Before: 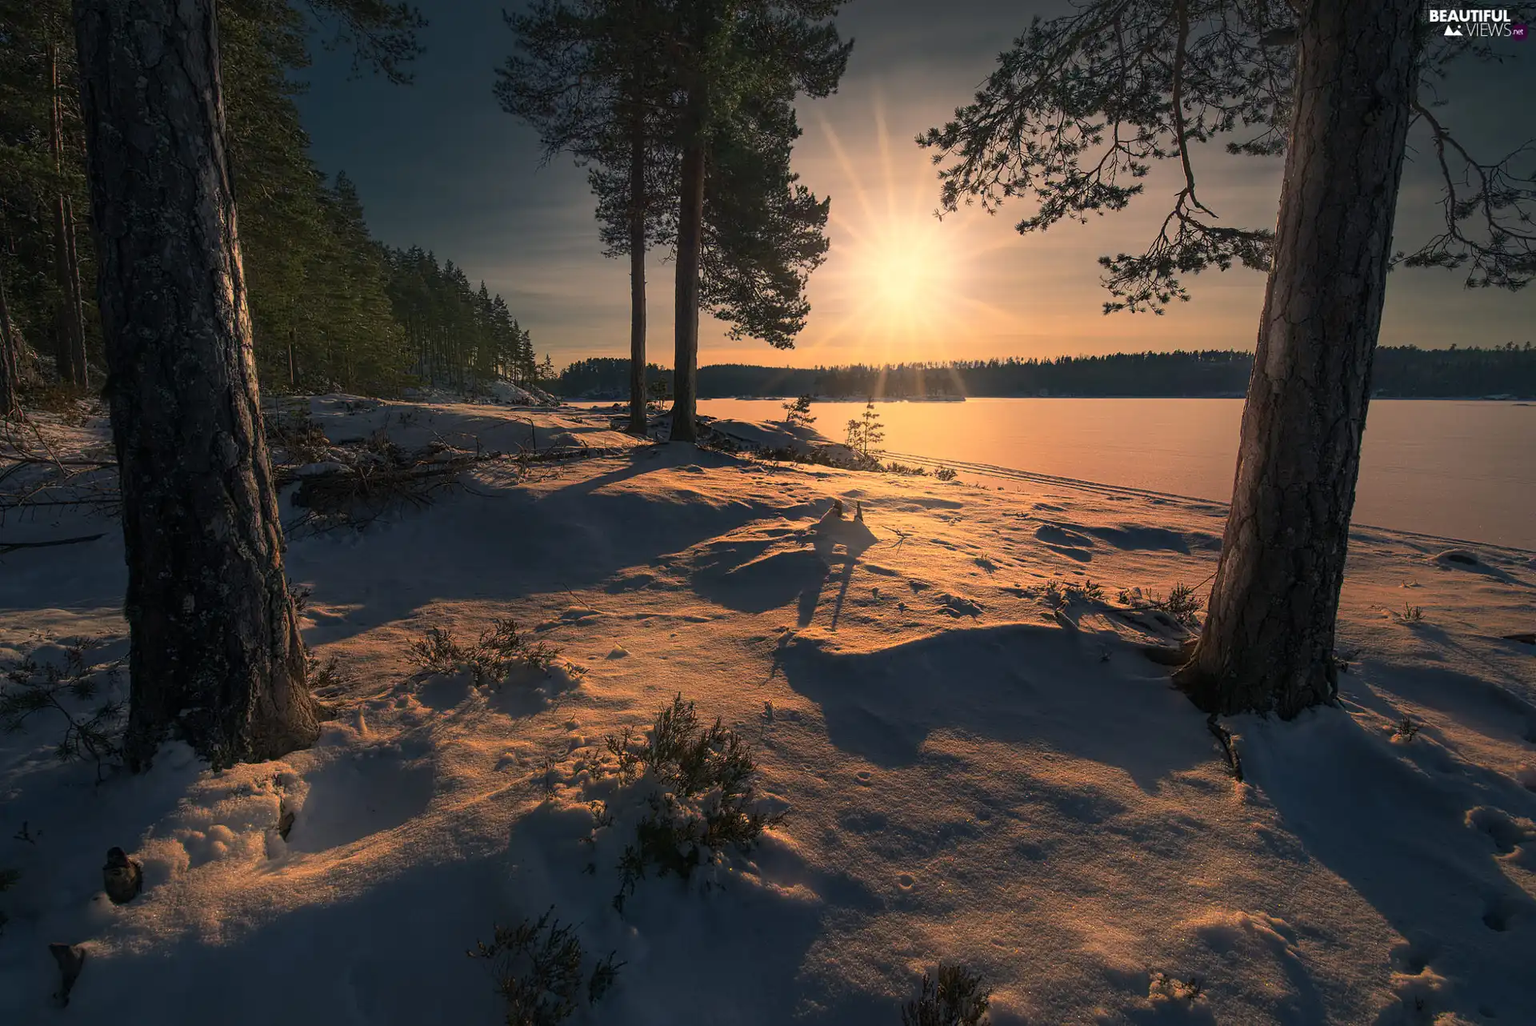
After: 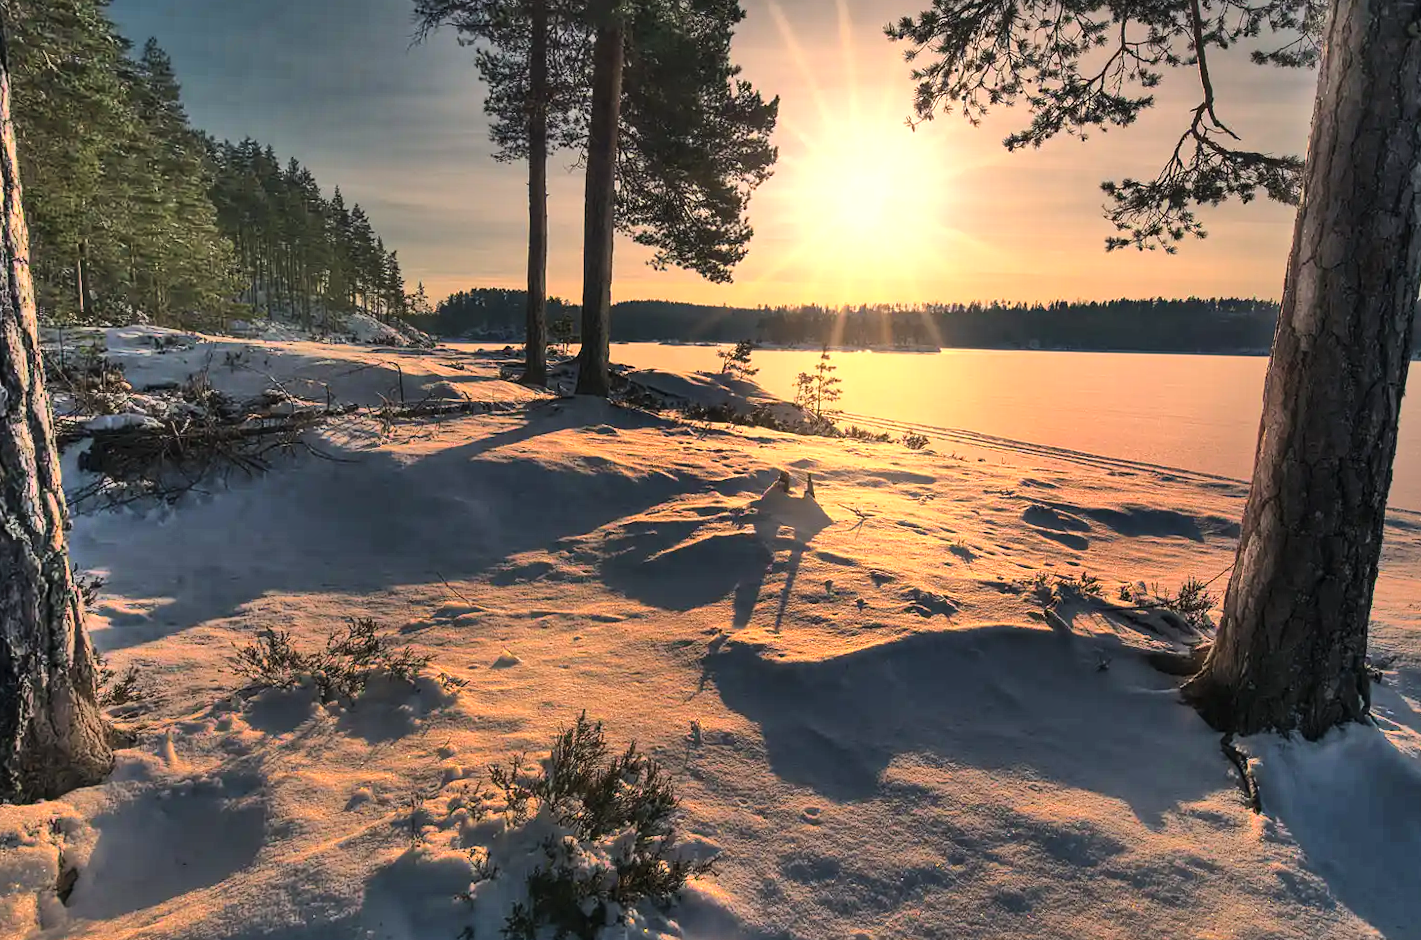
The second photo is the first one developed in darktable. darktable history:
crop: left 16.768%, top 8.653%, right 8.362%, bottom 12.485%
rotate and perspective: rotation 0.679°, lens shift (horizontal) 0.136, crop left 0.009, crop right 0.991, crop top 0.078, crop bottom 0.95
exposure: exposure 0.7 EV, compensate highlight preservation false
shadows and highlights: shadows 75, highlights -25, soften with gaussian
tone curve: curves: ch0 [(0, 0) (0.08, 0.056) (0.4, 0.4) (0.6, 0.612) (0.92, 0.924) (1, 1)], color space Lab, linked channels, preserve colors none
